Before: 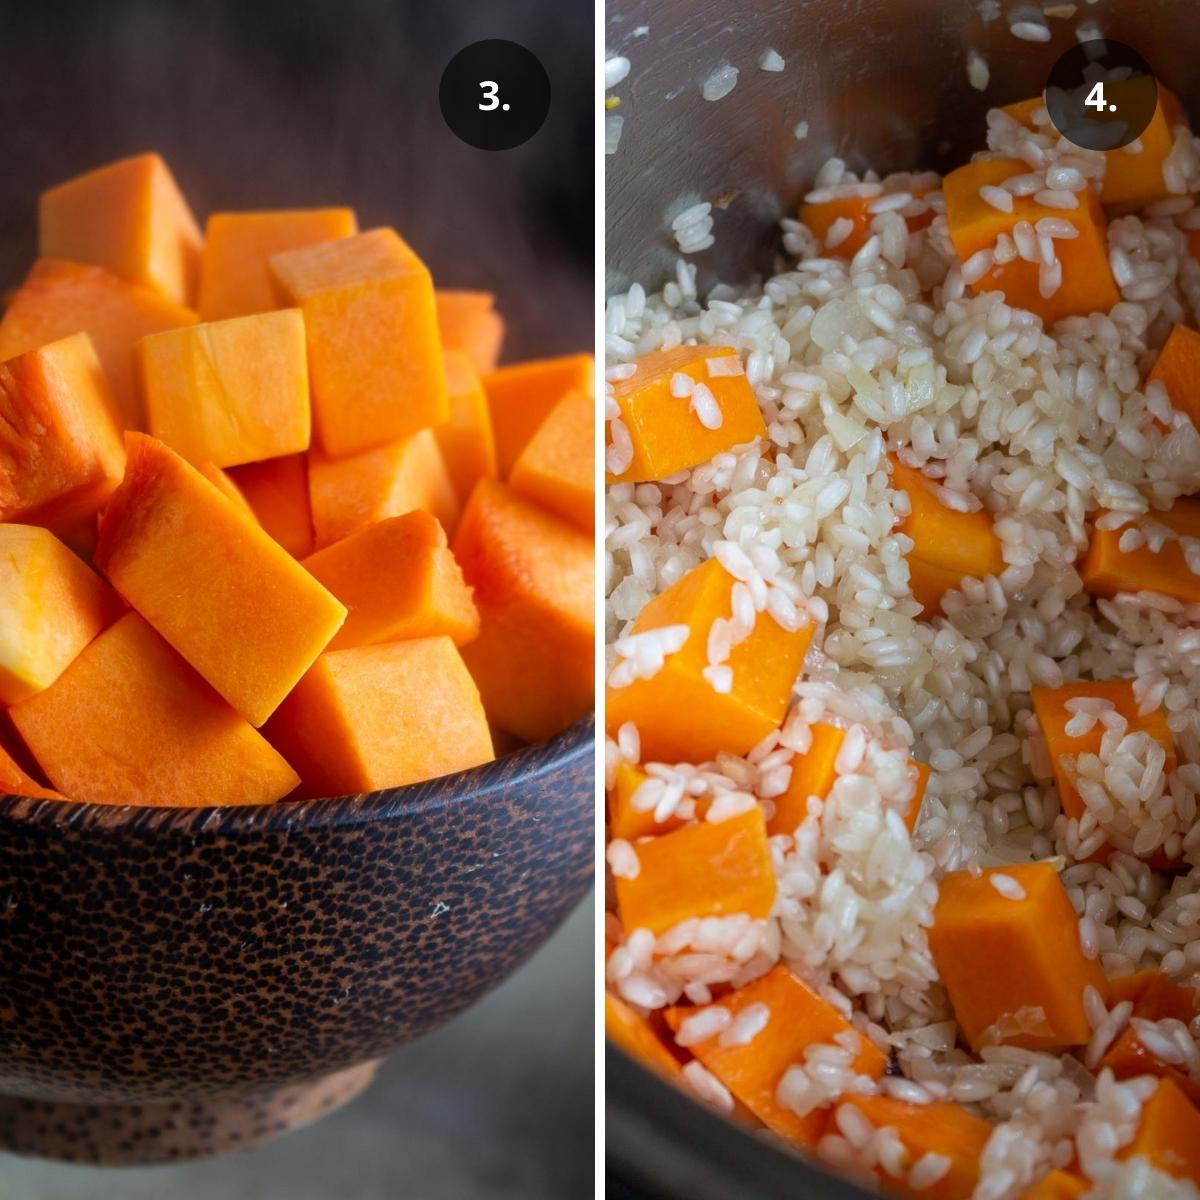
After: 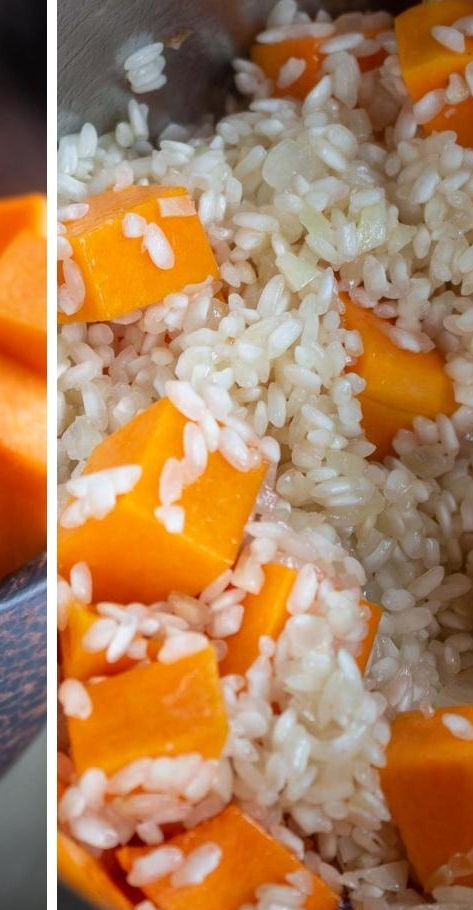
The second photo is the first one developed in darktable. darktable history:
tone equalizer: on, module defaults
crop: left 45.721%, top 13.393%, right 14.118%, bottom 10.01%
